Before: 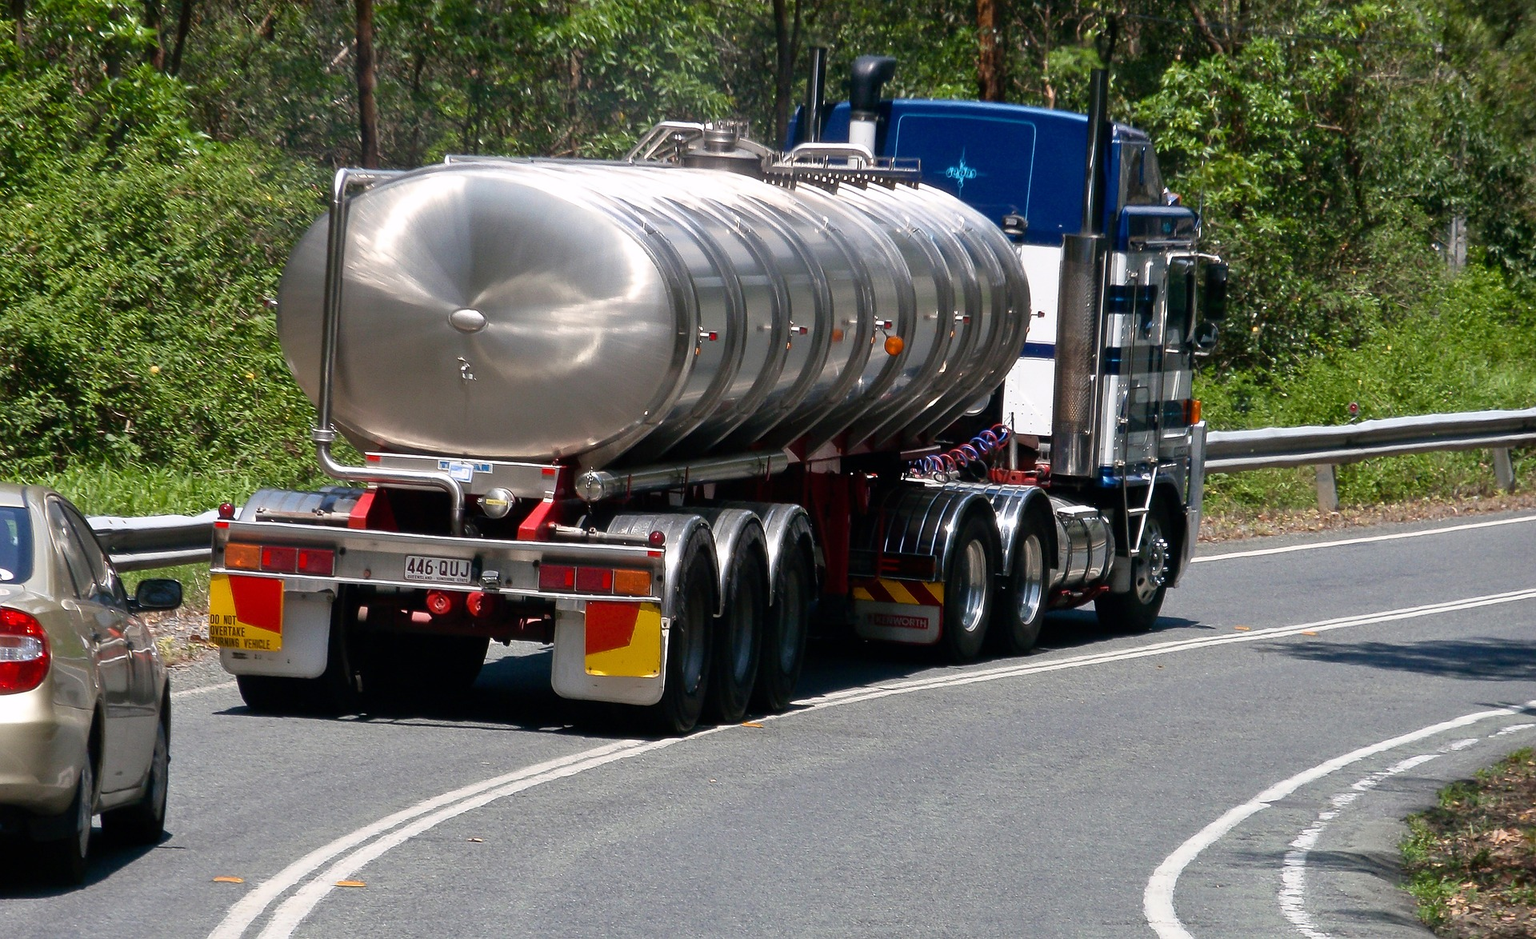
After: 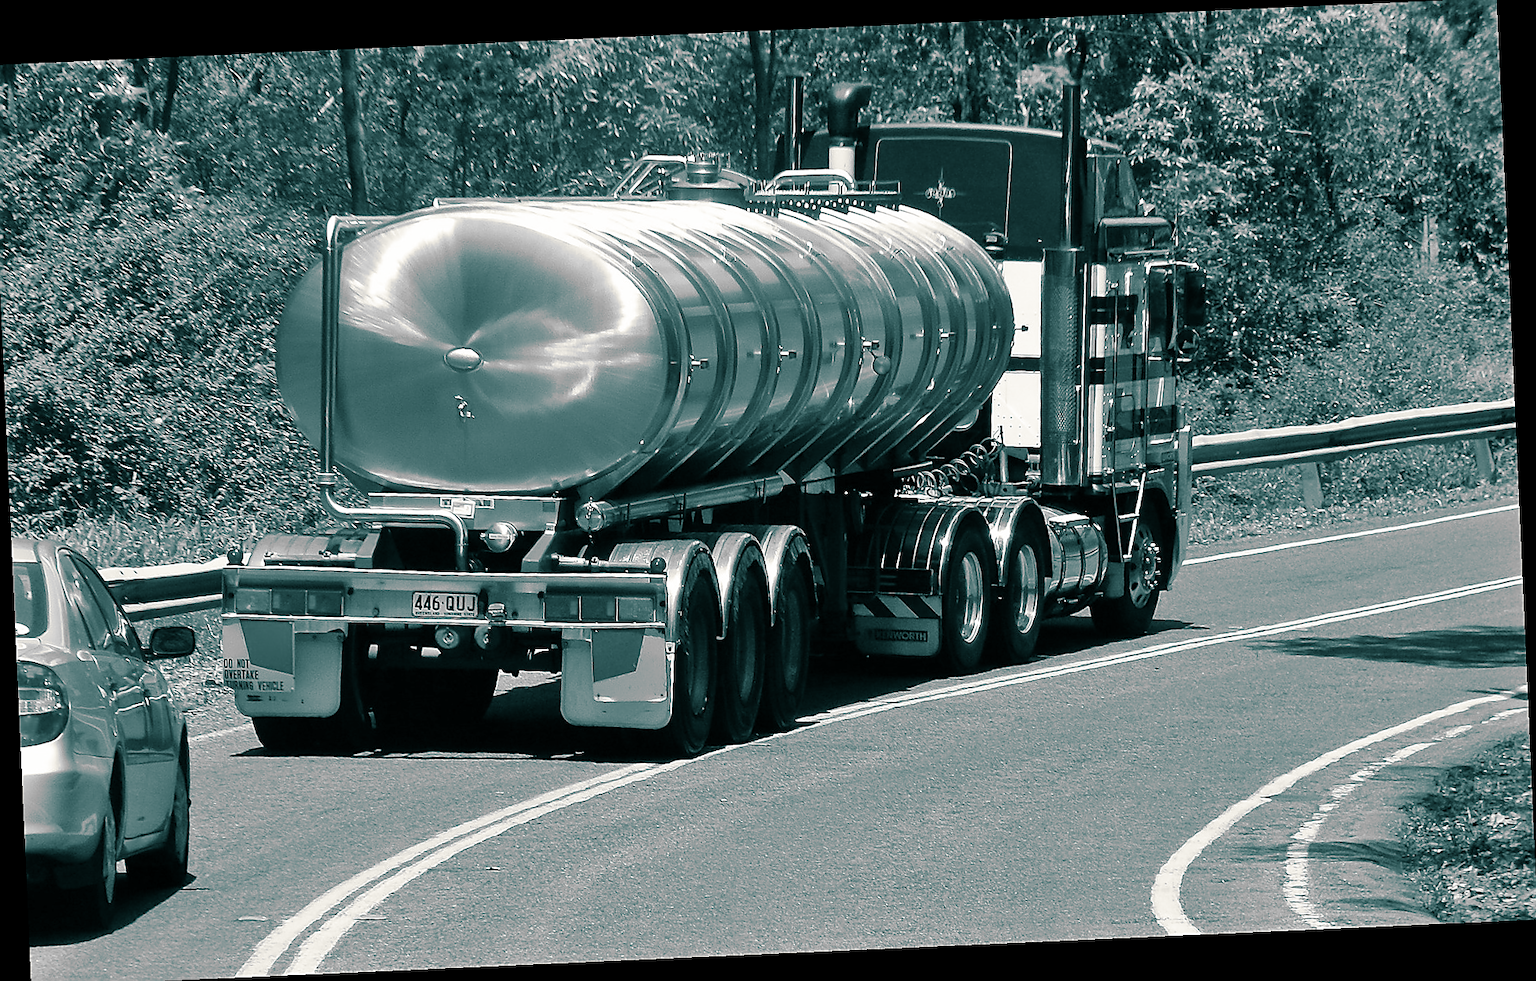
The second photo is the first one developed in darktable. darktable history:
color zones: curves: ch1 [(0, 0.34) (0.143, 0.164) (0.286, 0.152) (0.429, 0.176) (0.571, 0.173) (0.714, 0.188) (0.857, 0.199) (1, 0.34)]
monochrome: on, module defaults
crop and rotate: left 0.614%, top 0.179%, bottom 0.309%
rotate and perspective: rotation -2.56°, automatic cropping off
sharpen: radius 1.4, amount 1.25, threshold 0.7
split-toning: shadows › hue 186.43°, highlights › hue 49.29°, compress 30.29%
shadows and highlights: soften with gaussian
